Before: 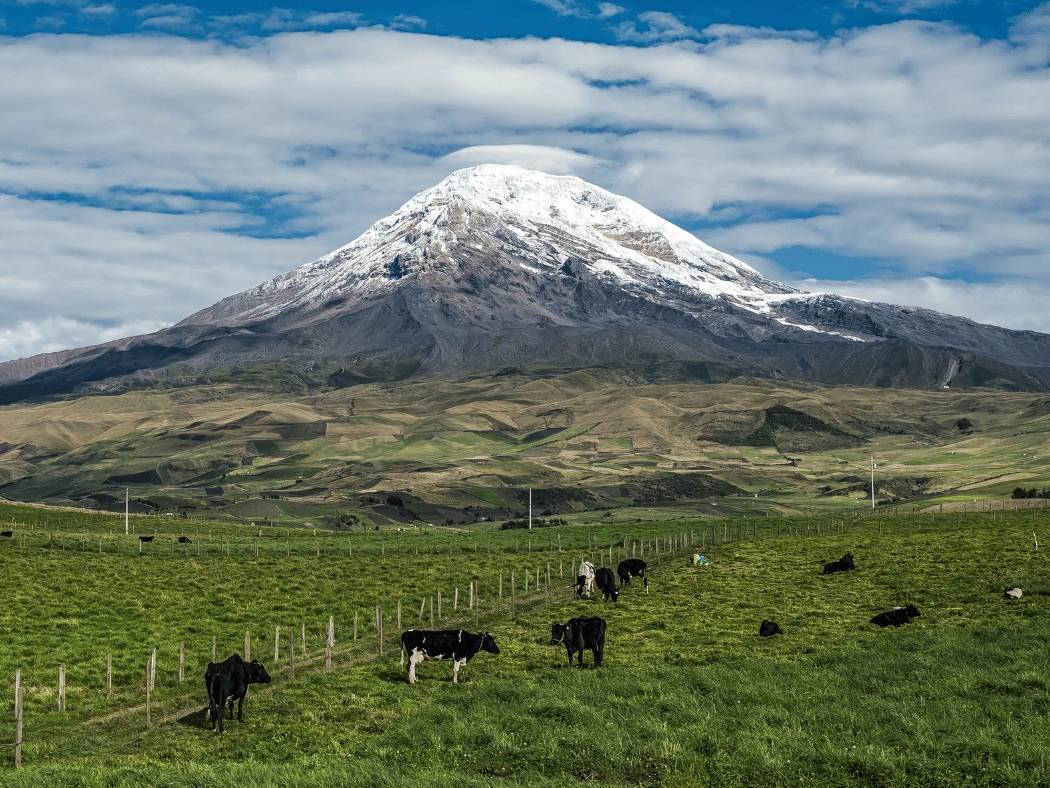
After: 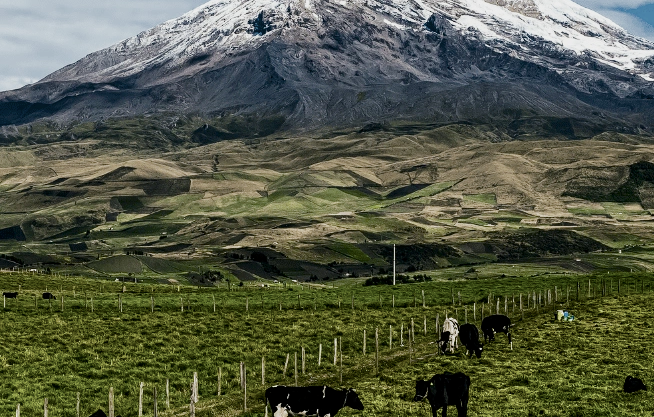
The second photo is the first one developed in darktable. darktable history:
color balance rgb: global offset › luminance -0.473%, linear chroma grading › global chroma 25.283%, perceptual saturation grading › global saturation 20%, perceptual saturation grading › highlights -25.428%, perceptual saturation grading › shadows 25.655%
contrast brightness saturation: contrast 0.255, saturation -0.315
shadows and highlights: radius 336.52, shadows 28.58, soften with gaussian
crop: left 13.047%, top 31.036%, right 24.586%, bottom 15.969%
filmic rgb: black relative exposure -7.98 EV, white relative exposure 3.8 EV, threshold 2.96 EV, hardness 4.36, iterations of high-quality reconstruction 0, enable highlight reconstruction true
